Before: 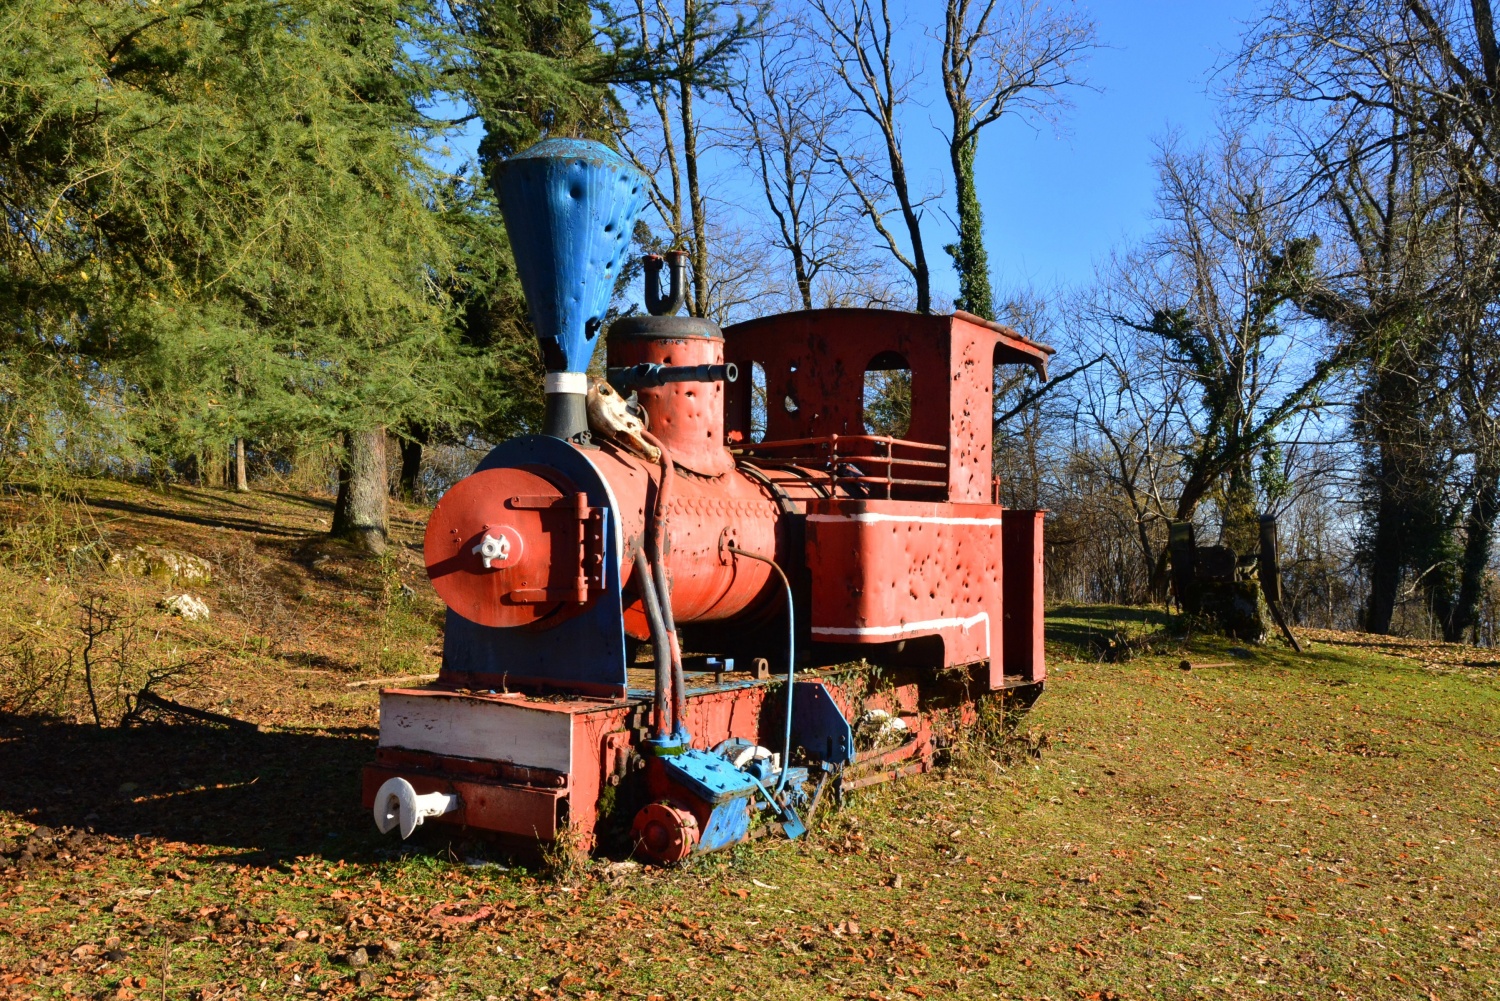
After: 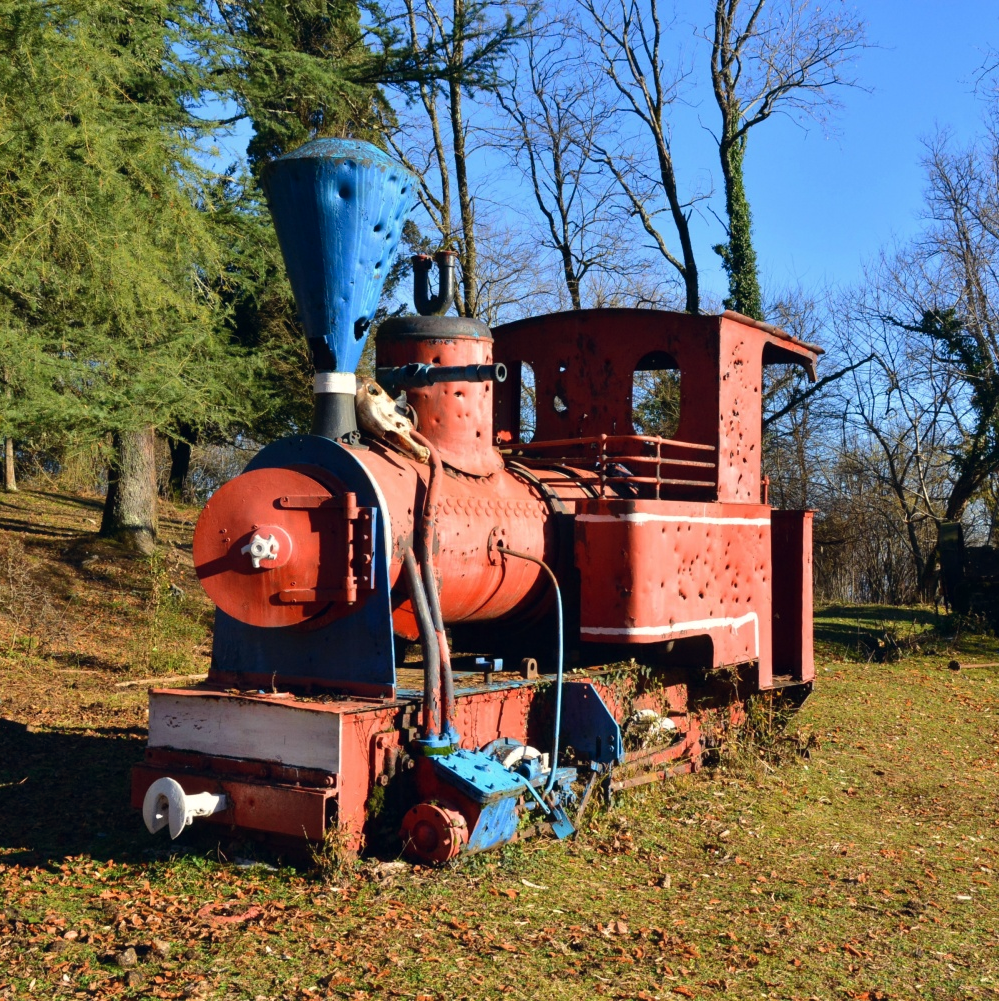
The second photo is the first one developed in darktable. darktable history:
color correction: highlights a* 0.207, highlights b* 2.7, shadows a* -0.874, shadows b* -4.78
crop: left 15.419%, right 17.914%
